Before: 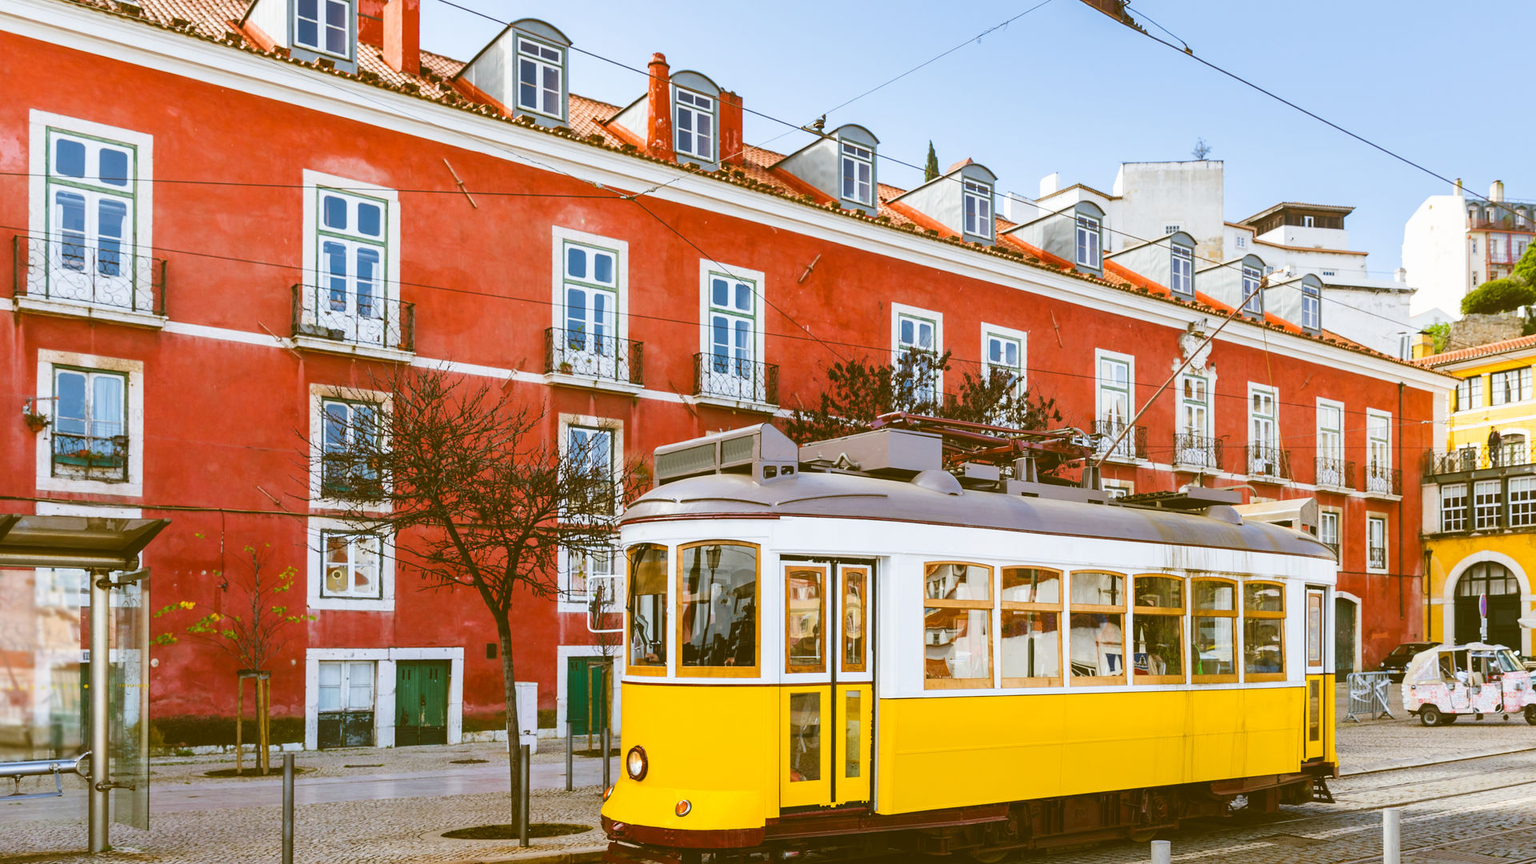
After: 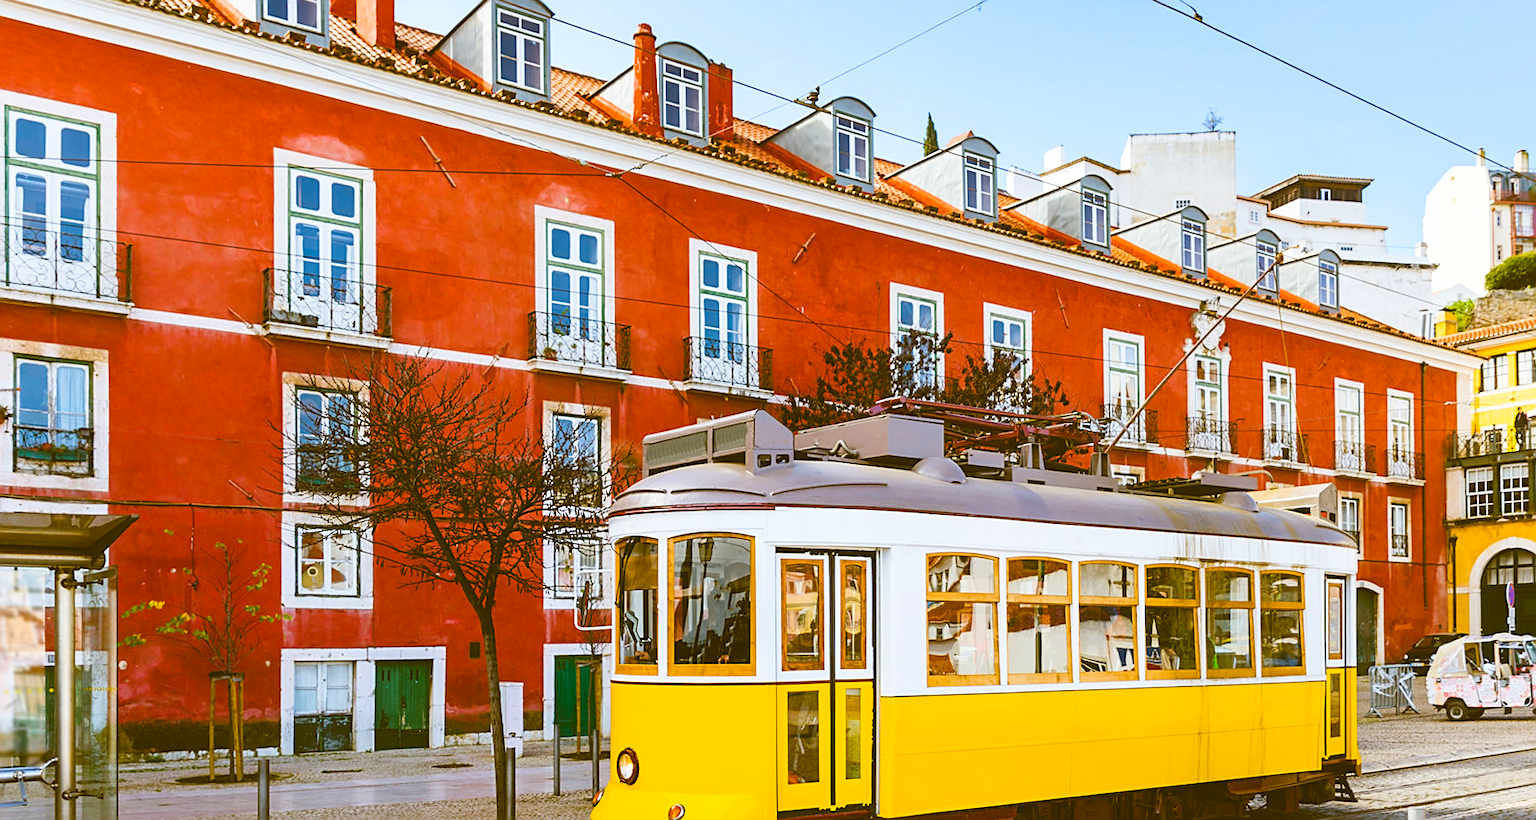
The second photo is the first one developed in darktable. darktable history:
shadows and highlights: shadows 0, highlights 40
sharpen: on, module defaults
crop: left 1.964%, top 3.251%, right 1.122%, bottom 4.933%
color balance rgb: perceptual saturation grading › global saturation 25%, global vibrance 20%
rotate and perspective: rotation -0.45°, automatic cropping original format, crop left 0.008, crop right 0.992, crop top 0.012, crop bottom 0.988
